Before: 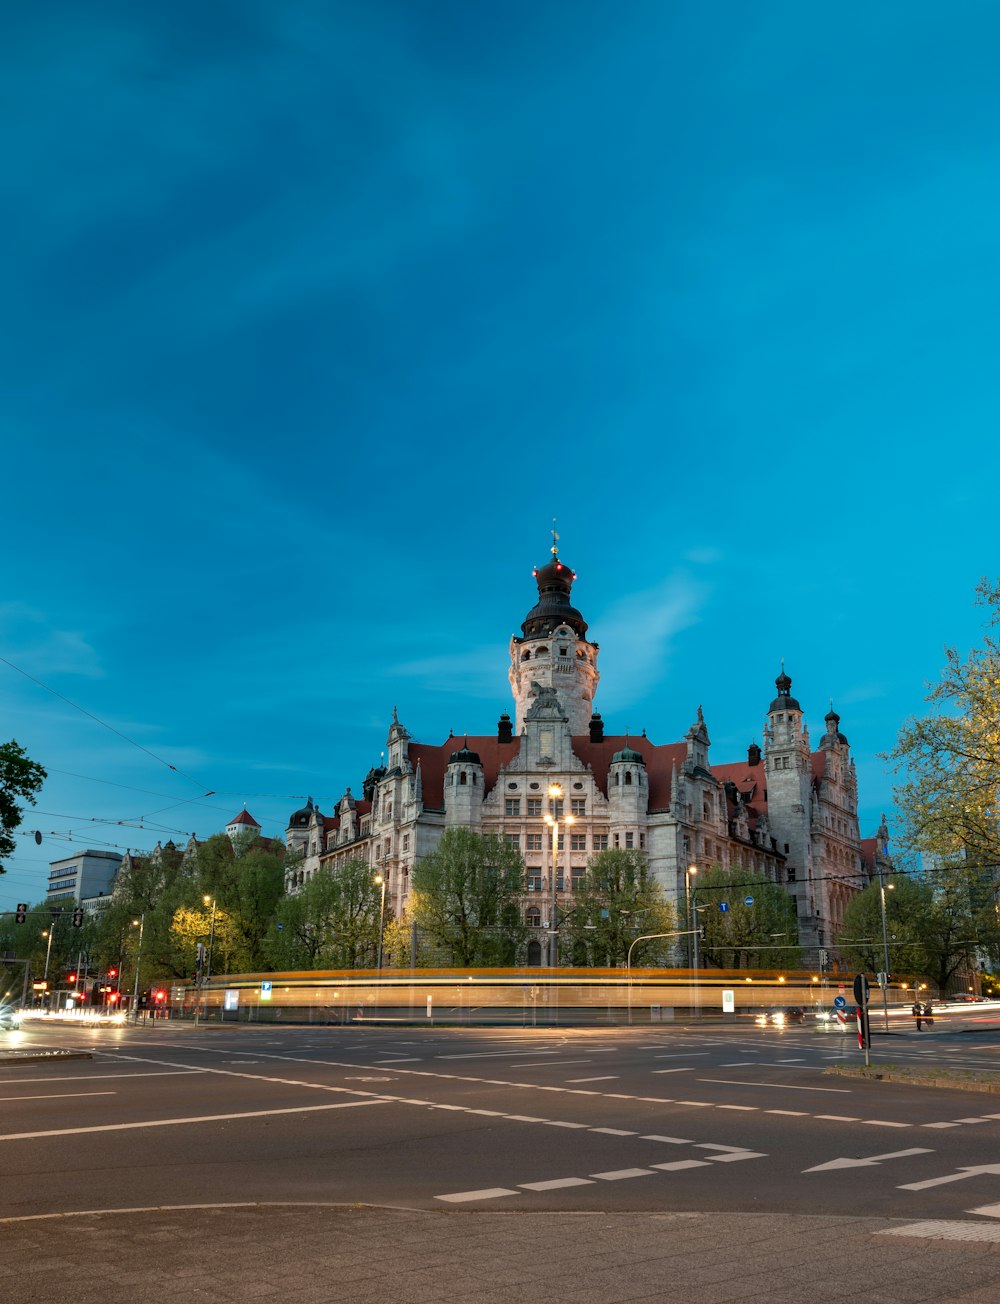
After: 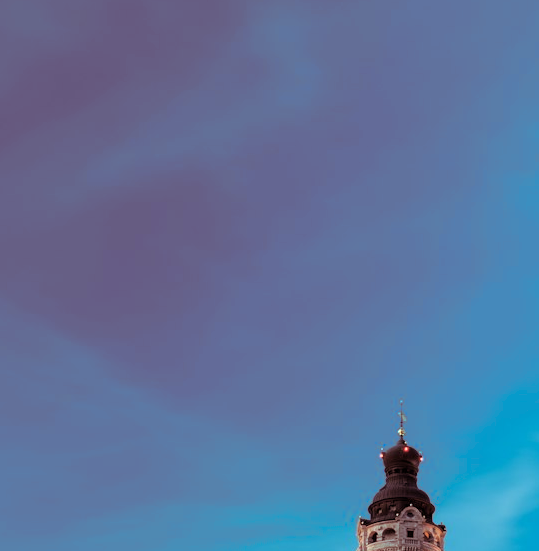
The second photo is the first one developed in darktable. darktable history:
split-toning: on, module defaults
crop: left 15.306%, top 9.065%, right 30.789%, bottom 48.638%
